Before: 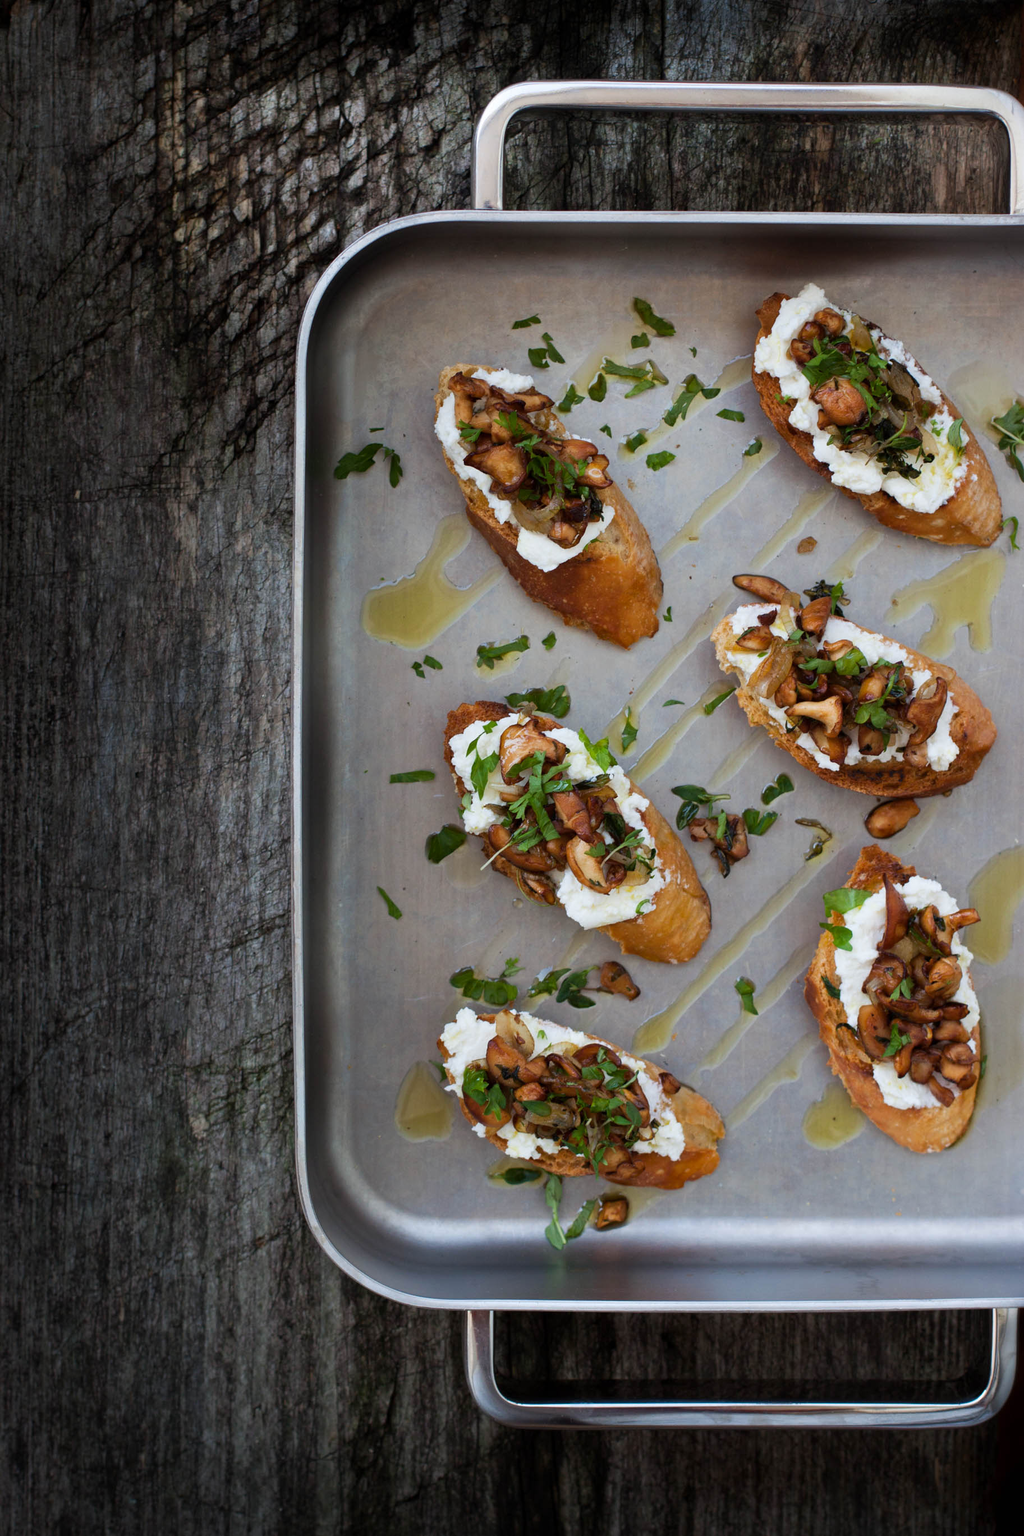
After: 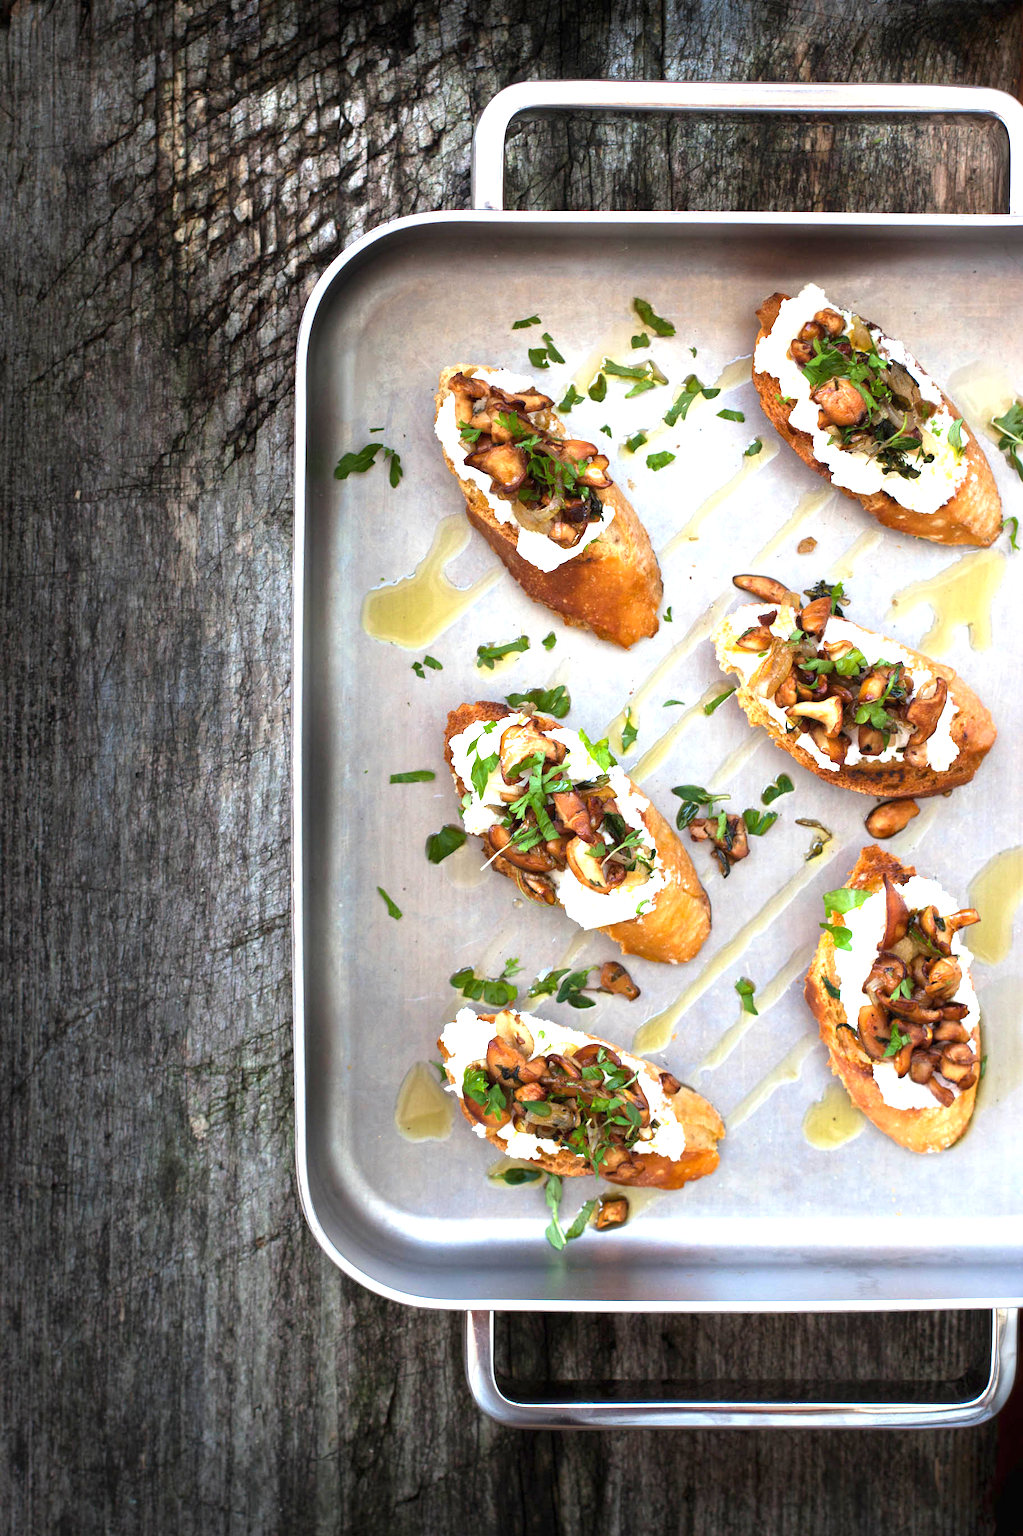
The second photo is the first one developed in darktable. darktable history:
exposure: black level correction 0, exposure 1.511 EV, compensate highlight preservation false
